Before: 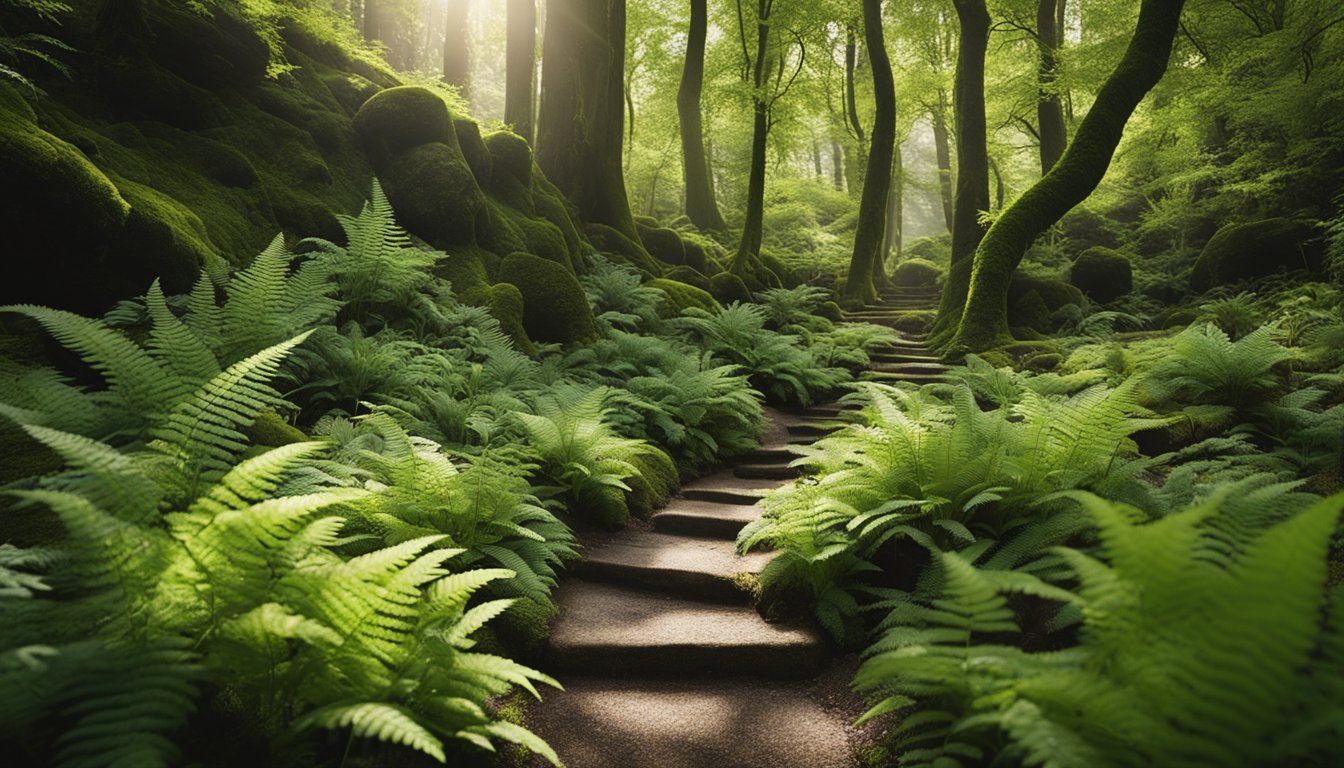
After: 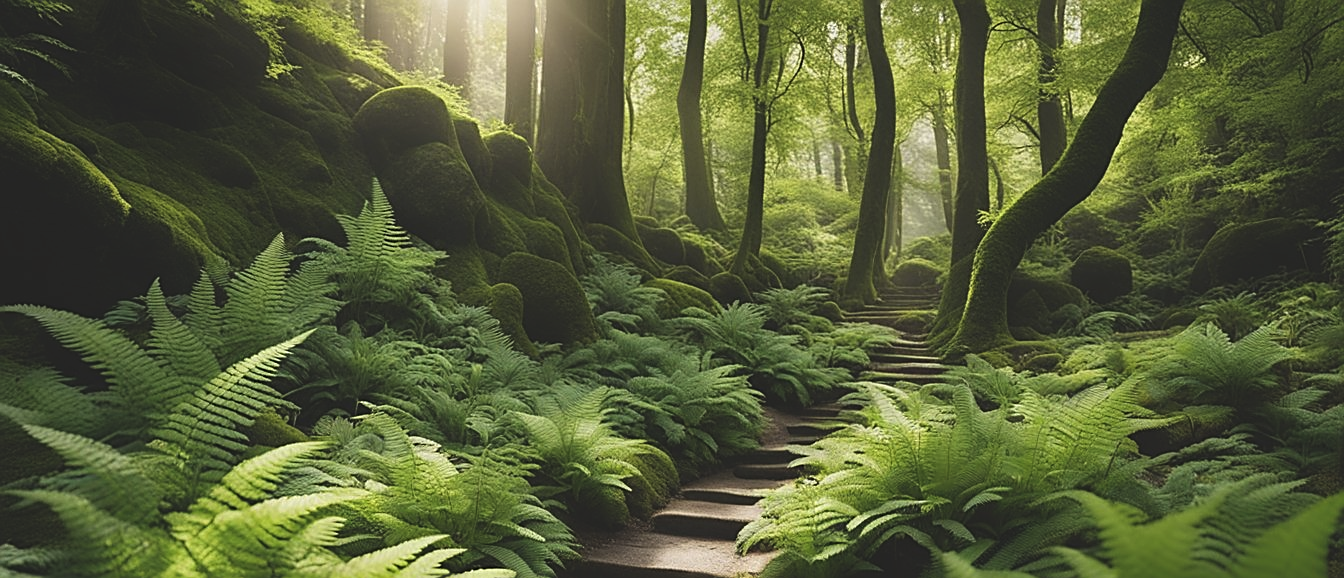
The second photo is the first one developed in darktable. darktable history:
crop: bottom 24.618%
exposure: black level correction -0.015, exposure -0.135 EV, compensate highlight preservation false
sharpen: amount 0.581
